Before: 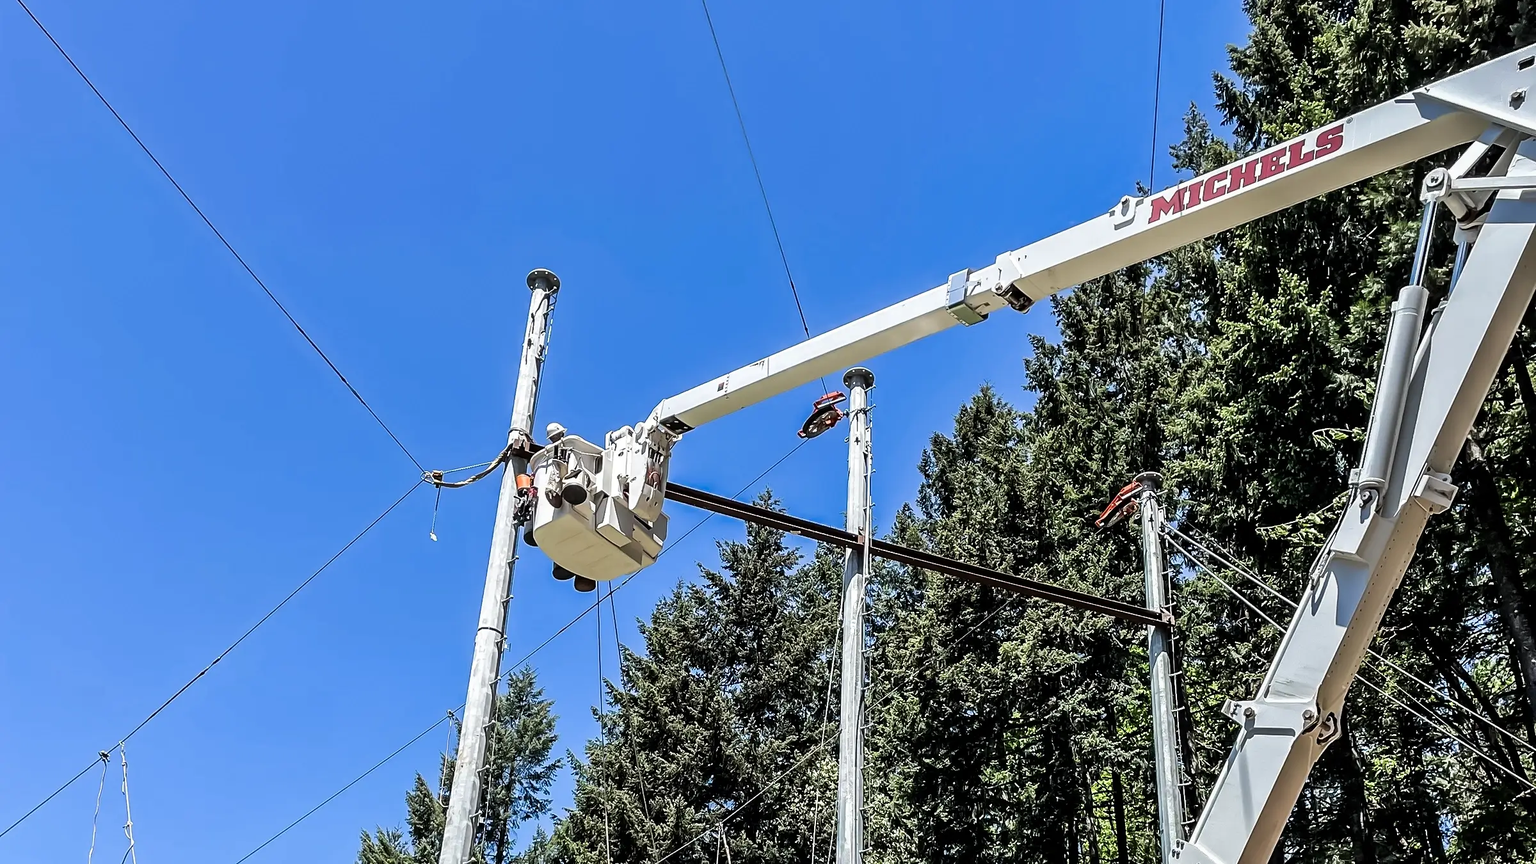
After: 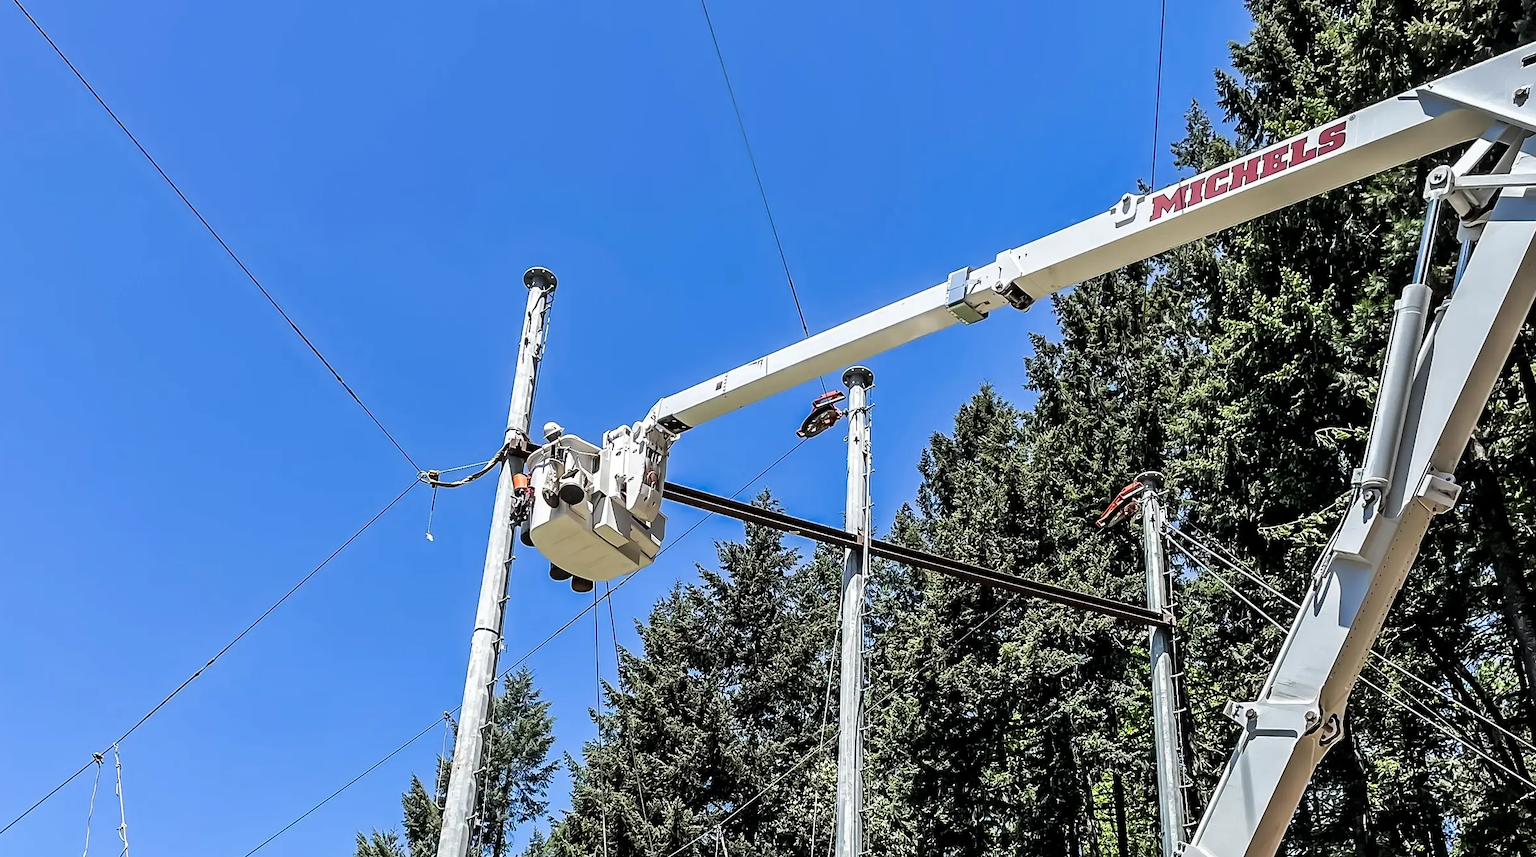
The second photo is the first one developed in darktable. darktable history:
crop: left 0.46%, top 0.495%, right 0.229%, bottom 0.885%
